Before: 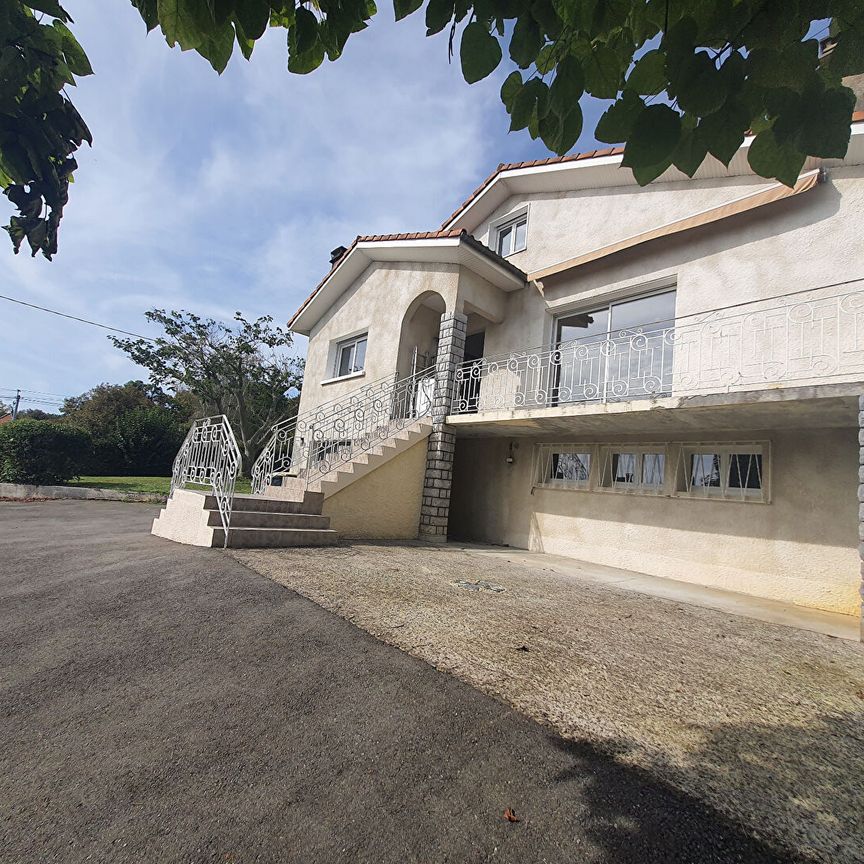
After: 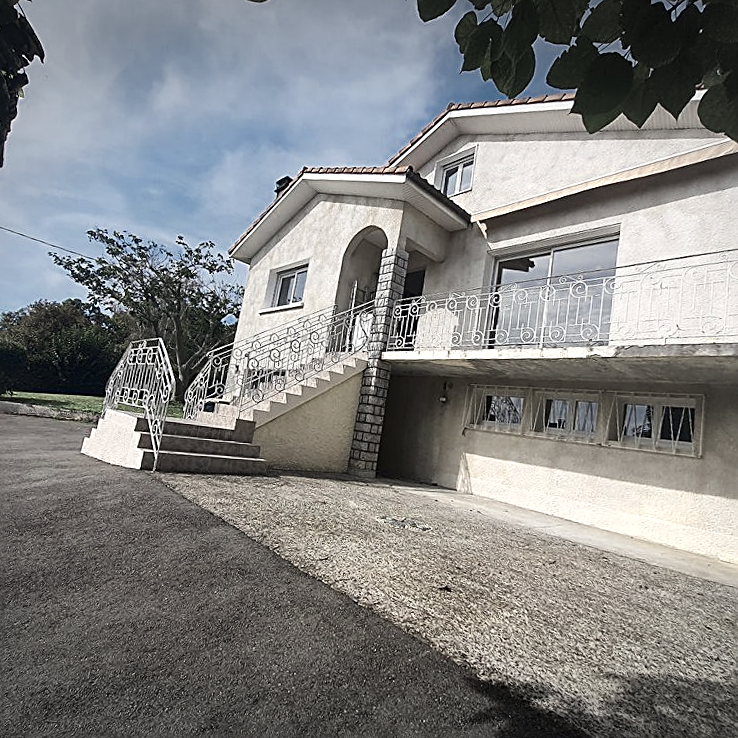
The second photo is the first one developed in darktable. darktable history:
contrast brightness saturation: contrast 0.13, brightness -0.05, saturation 0.16
sharpen: on, module defaults
crop and rotate: angle -3.27°, left 5.211%, top 5.211%, right 4.607%, bottom 4.607%
vignetting: fall-off start 100%, brightness -0.282, width/height ratio 1.31
color zones: curves: ch0 [(0.25, 0.667) (0.758, 0.368)]; ch1 [(0.215, 0.245) (0.761, 0.373)]; ch2 [(0.247, 0.554) (0.761, 0.436)]
